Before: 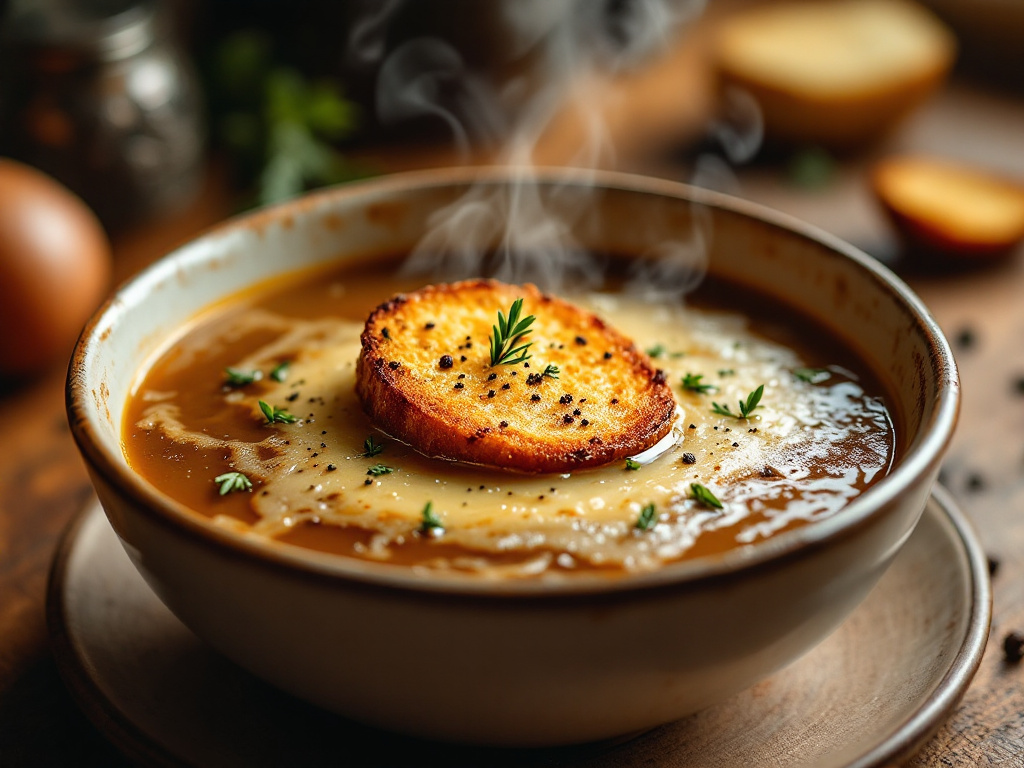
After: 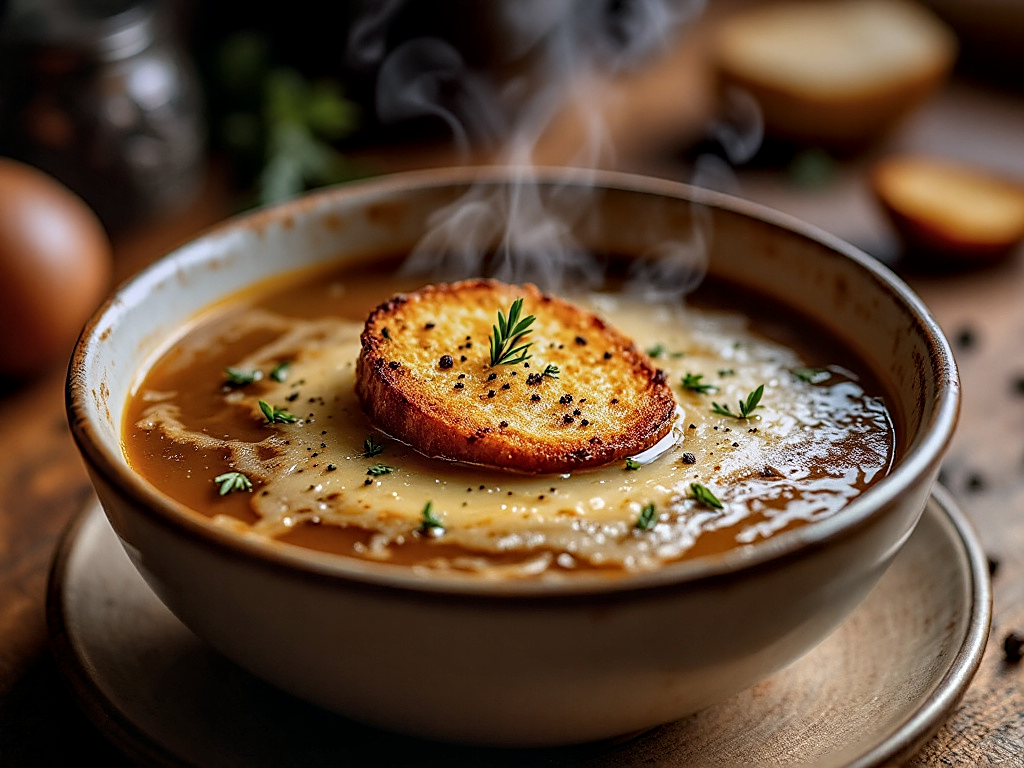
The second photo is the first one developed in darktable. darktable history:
sharpen: on, module defaults
local contrast: detail 130%
graduated density: hue 238.83°, saturation 50%
